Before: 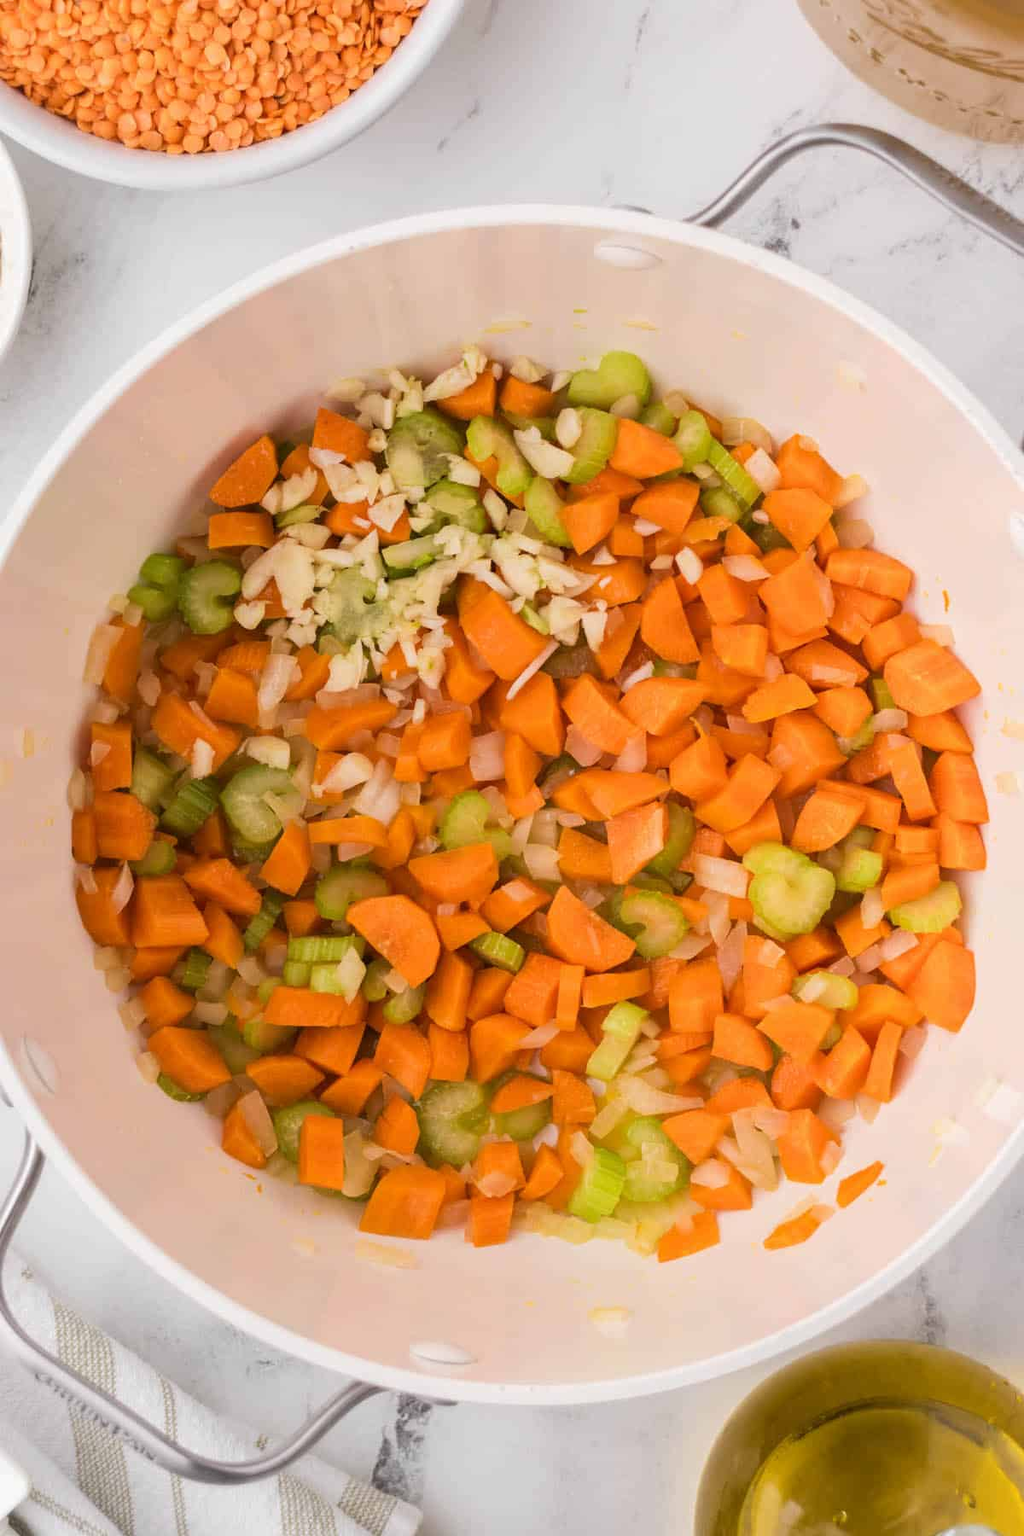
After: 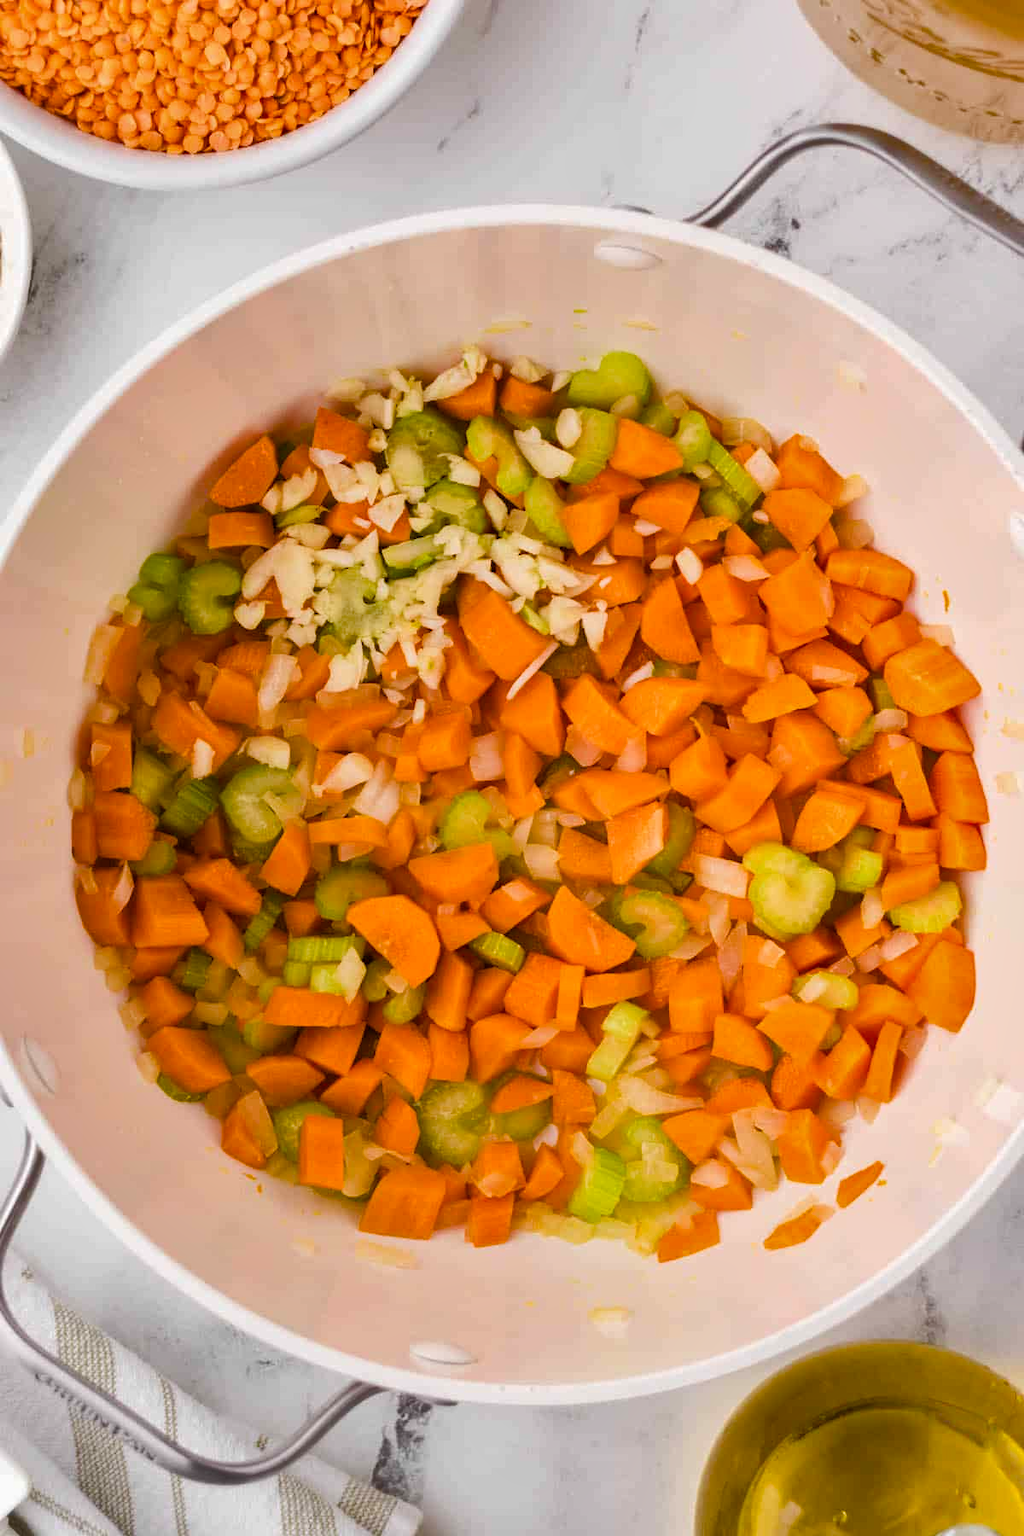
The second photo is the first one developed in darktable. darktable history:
exposure: black level correction 0.002, compensate exposure bias true, compensate highlight preservation false
color balance rgb: shadows lift › luminance -10.096%, perceptual saturation grading › global saturation 19.867%, perceptual saturation grading › highlights -25.686%, perceptual saturation grading › shadows 49.684%, global vibrance 25.33%
shadows and highlights: shadows 13.02, white point adjustment 1.15, soften with gaussian
